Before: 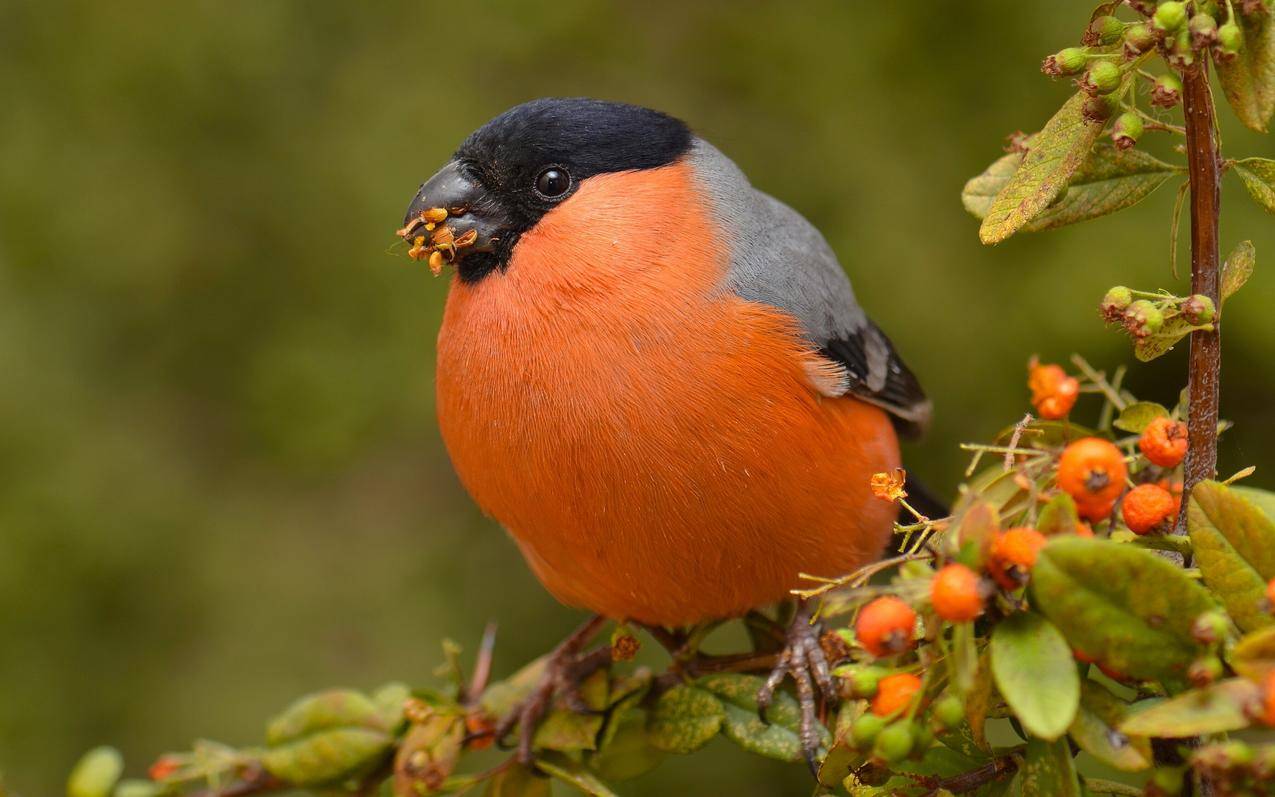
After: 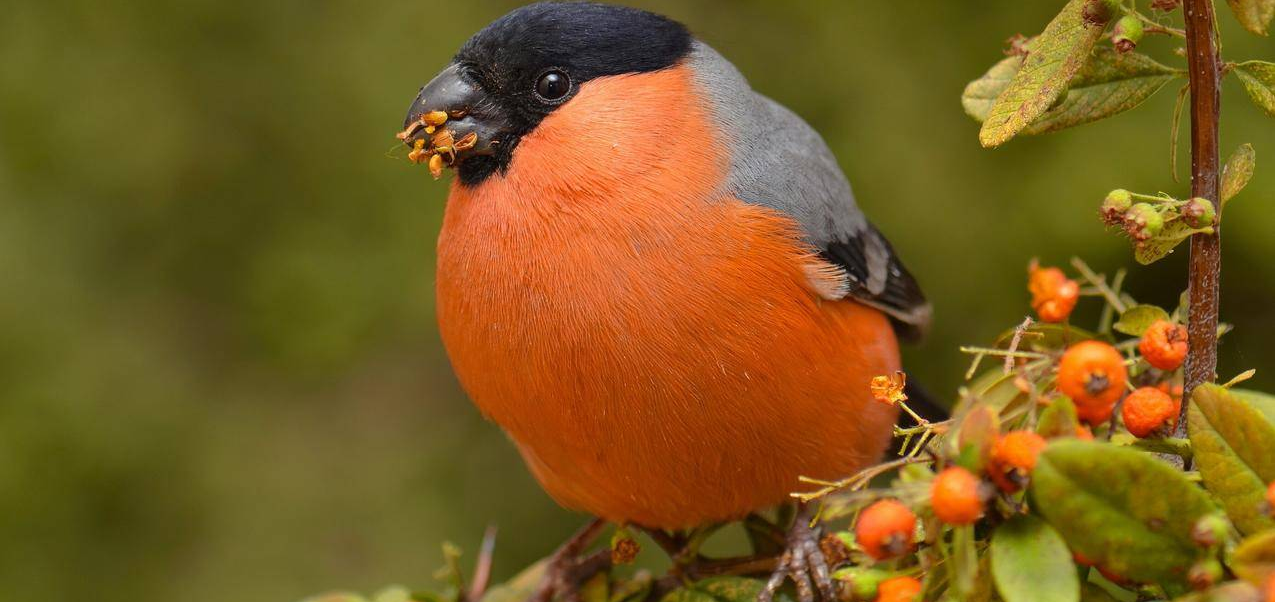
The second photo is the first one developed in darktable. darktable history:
crop and rotate: top 12.212%, bottom 12.234%
